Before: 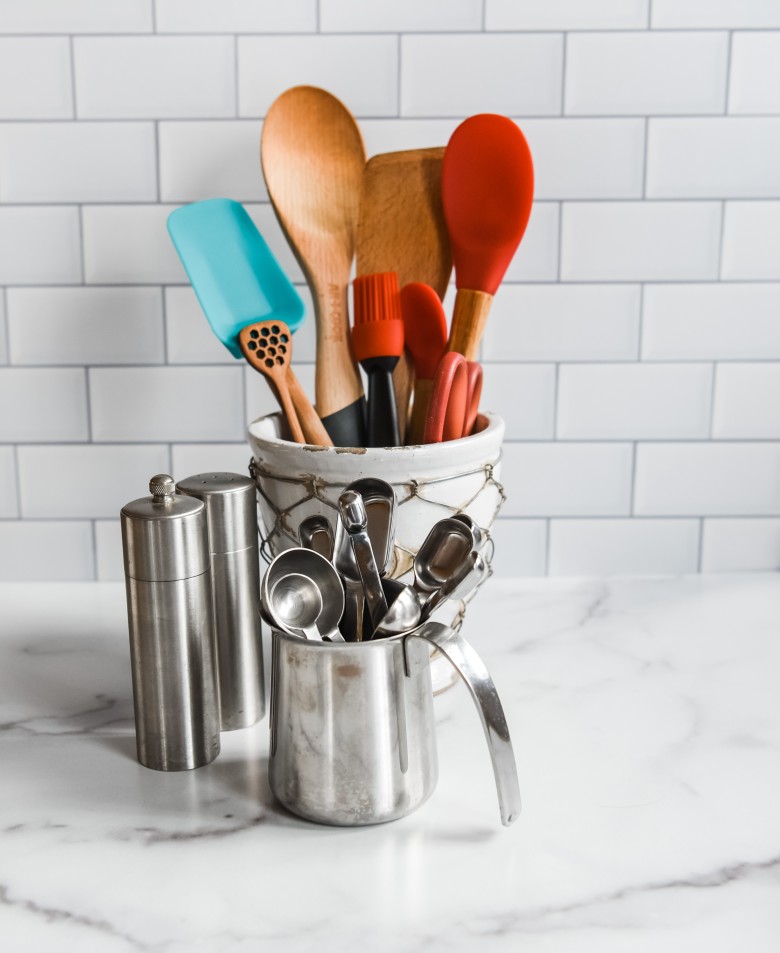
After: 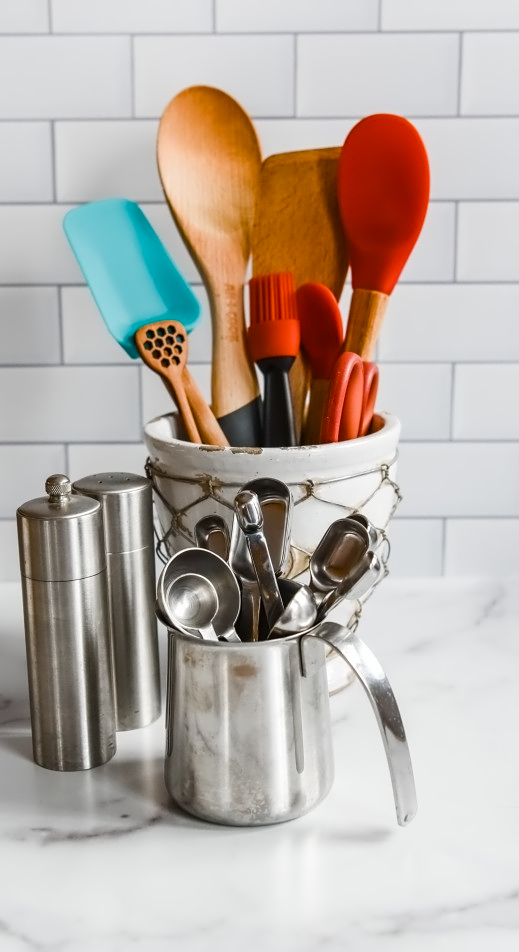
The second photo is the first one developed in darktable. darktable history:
color balance rgb: perceptual saturation grading › global saturation 20%, perceptual saturation grading › highlights -25%, perceptual saturation grading › shadows 50%
crop and rotate: left 13.409%, right 19.924%
contrast equalizer: y [[0.5 ×4, 0.524, 0.59], [0.5 ×6], [0.5 ×6], [0, 0, 0, 0.01, 0.045, 0.012], [0, 0, 0, 0.044, 0.195, 0.131]]
